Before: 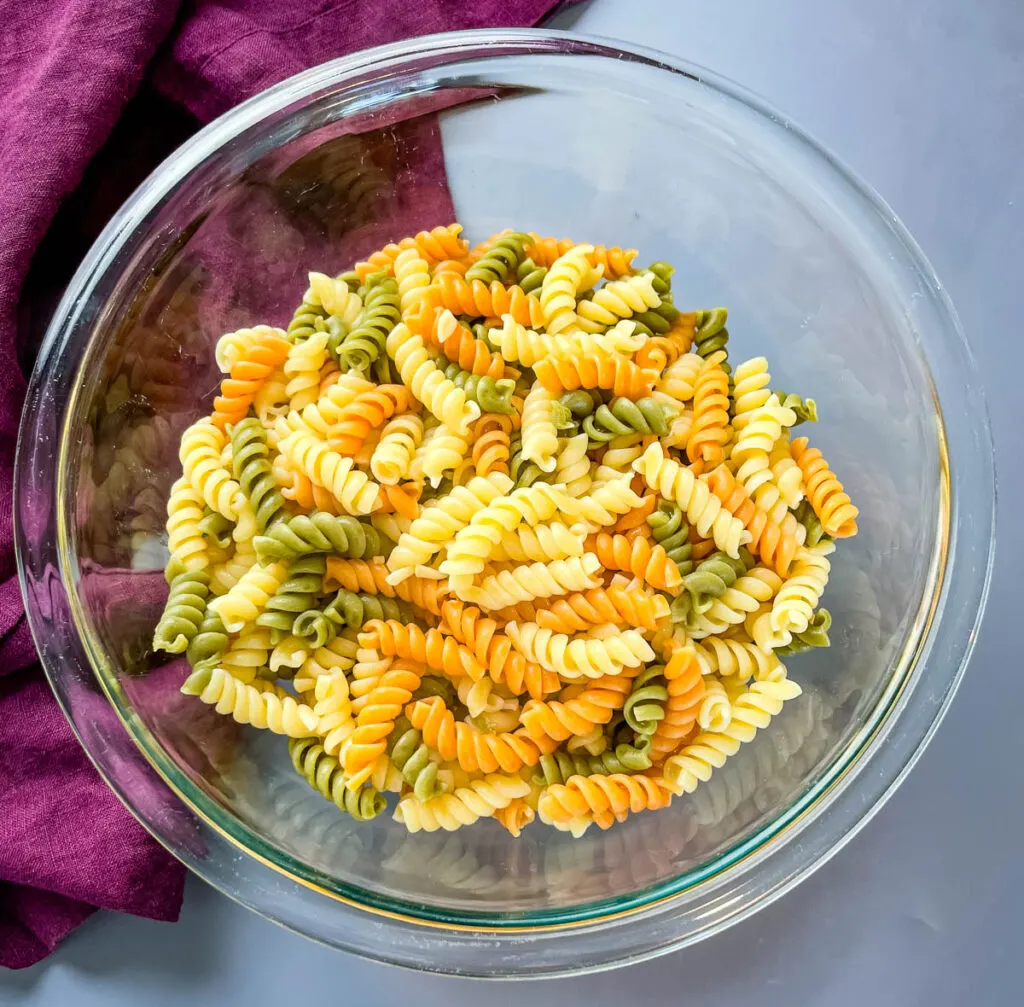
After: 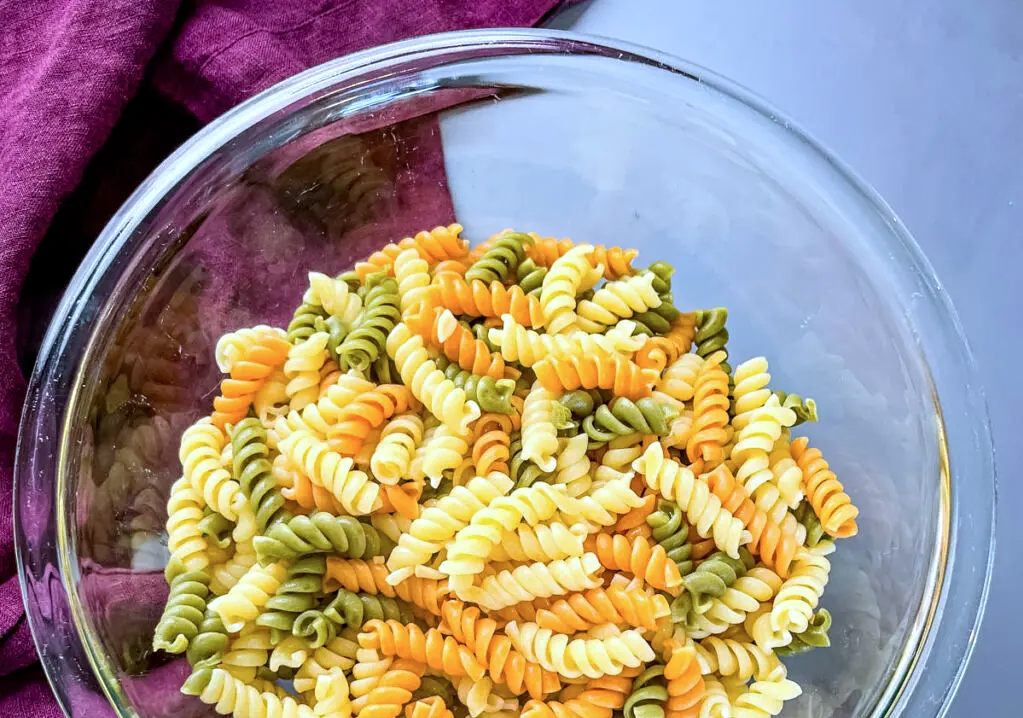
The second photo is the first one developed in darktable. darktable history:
contrast equalizer: y [[0.502, 0.505, 0.512, 0.529, 0.564, 0.588], [0.5 ×6], [0.502, 0.505, 0.512, 0.529, 0.564, 0.588], [0, 0.001, 0.001, 0.004, 0.008, 0.011], [0, 0.001, 0.001, 0.004, 0.008, 0.011]]
crop: bottom 28.688%
color calibration: illuminant as shot in camera, x 0.37, y 0.382, temperature 4313.73 K
